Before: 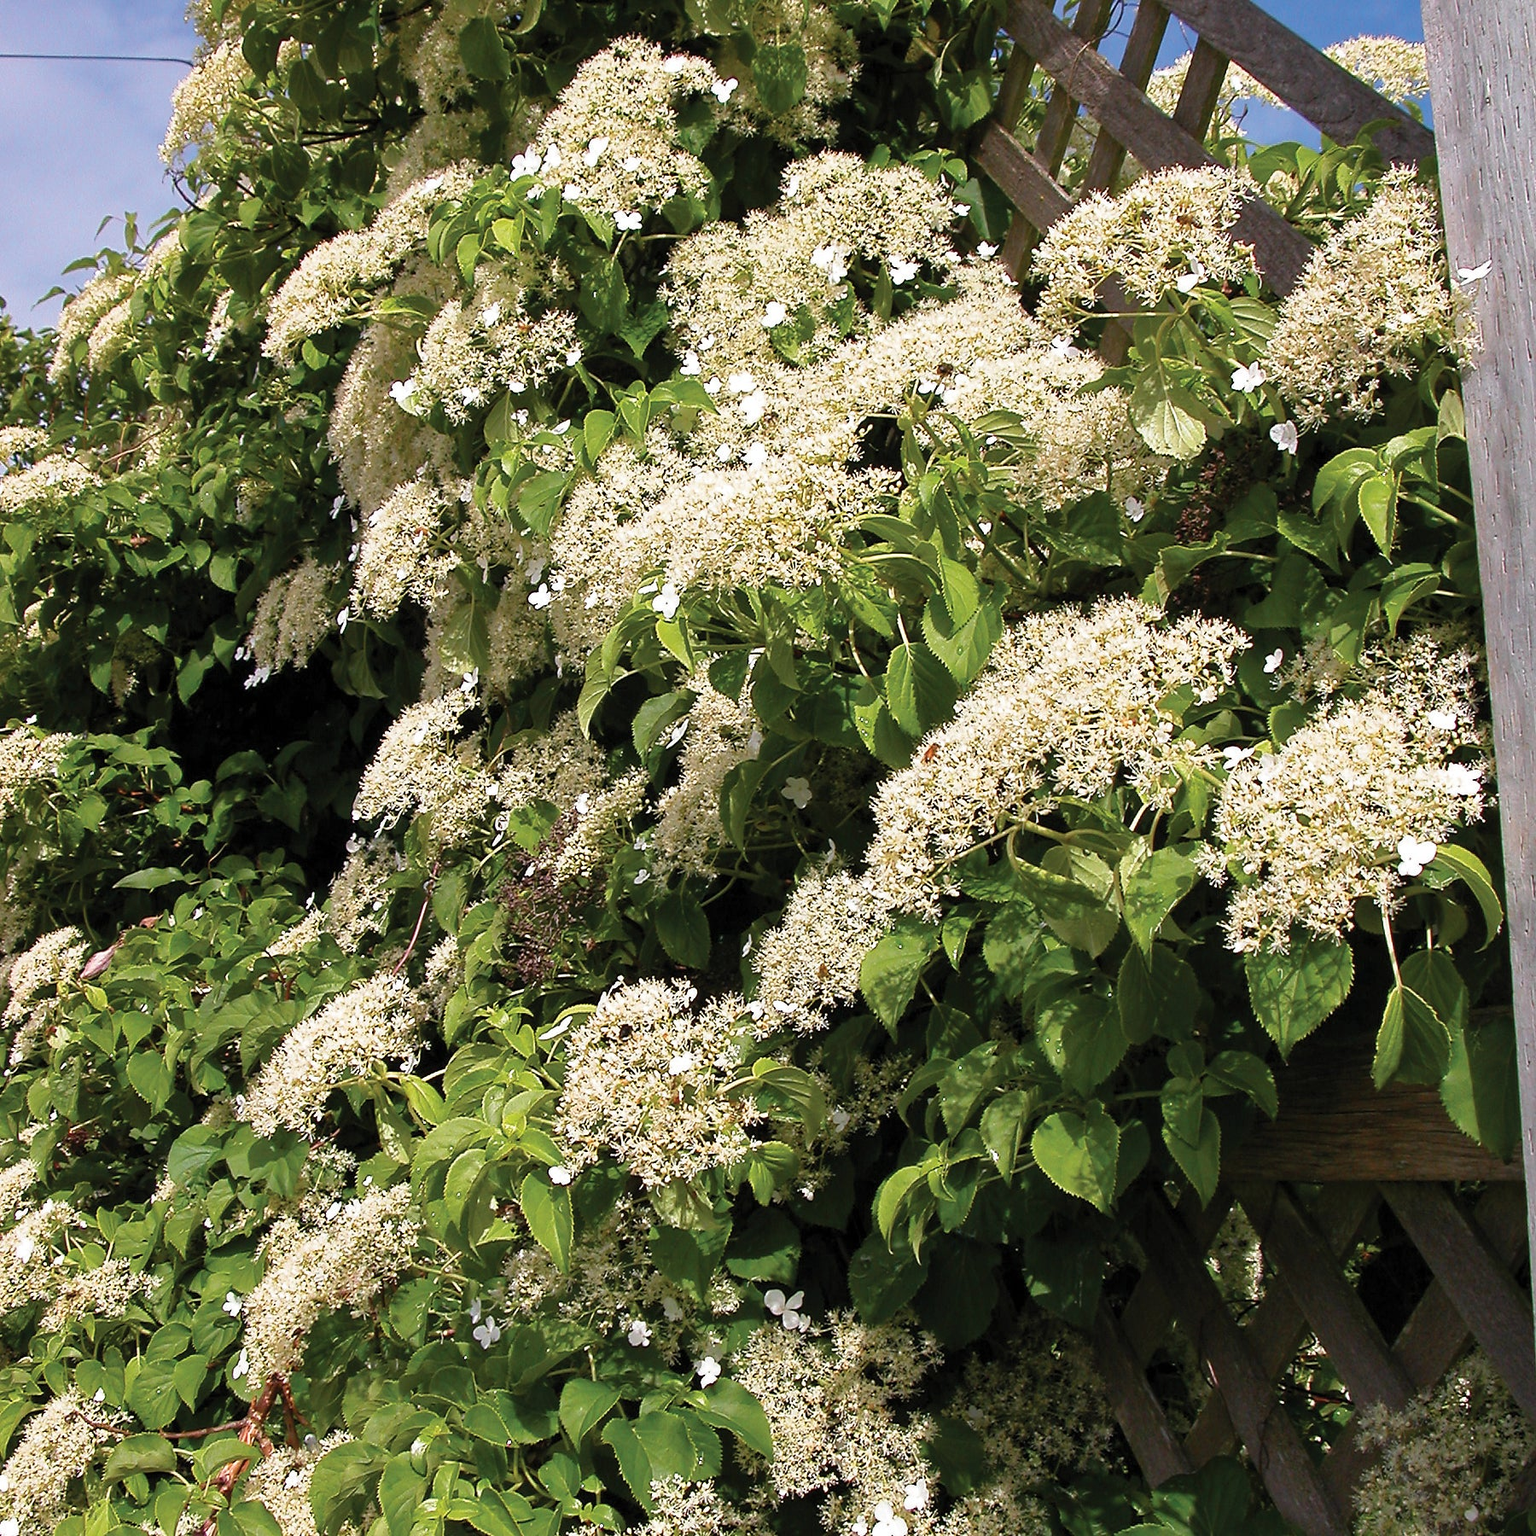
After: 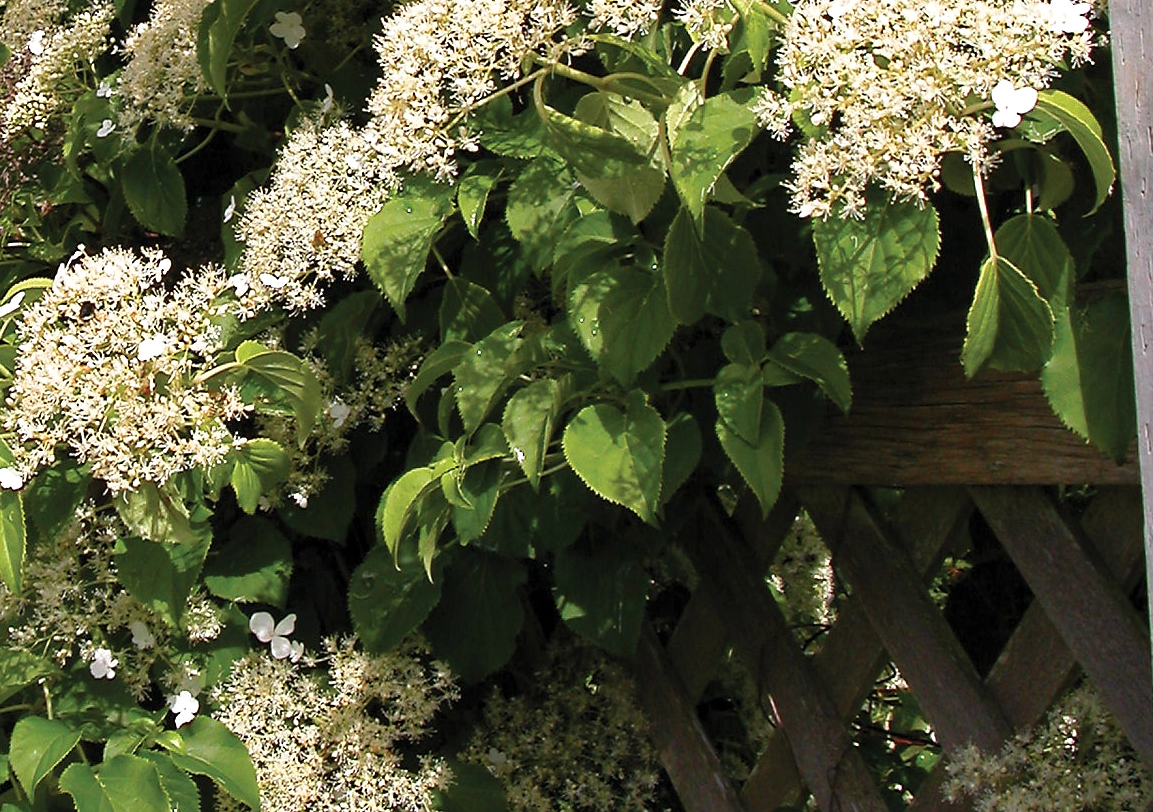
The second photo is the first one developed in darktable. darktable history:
exposure: exposure 0.151 EV, compensate highlight preservation false
crop and rotate: left 35.932%, top 49.984%, bottom 4.861%
